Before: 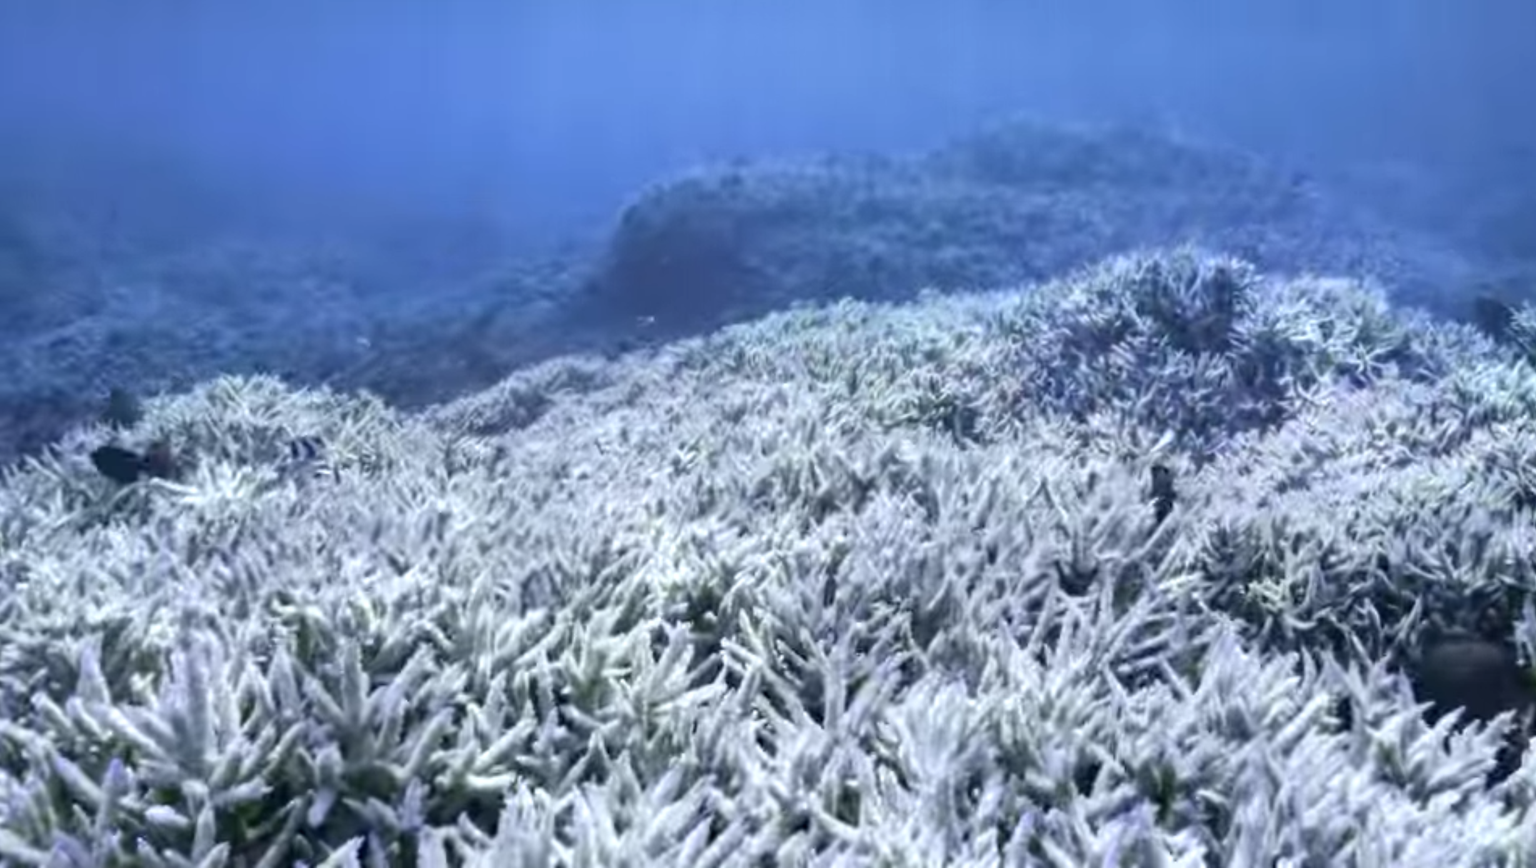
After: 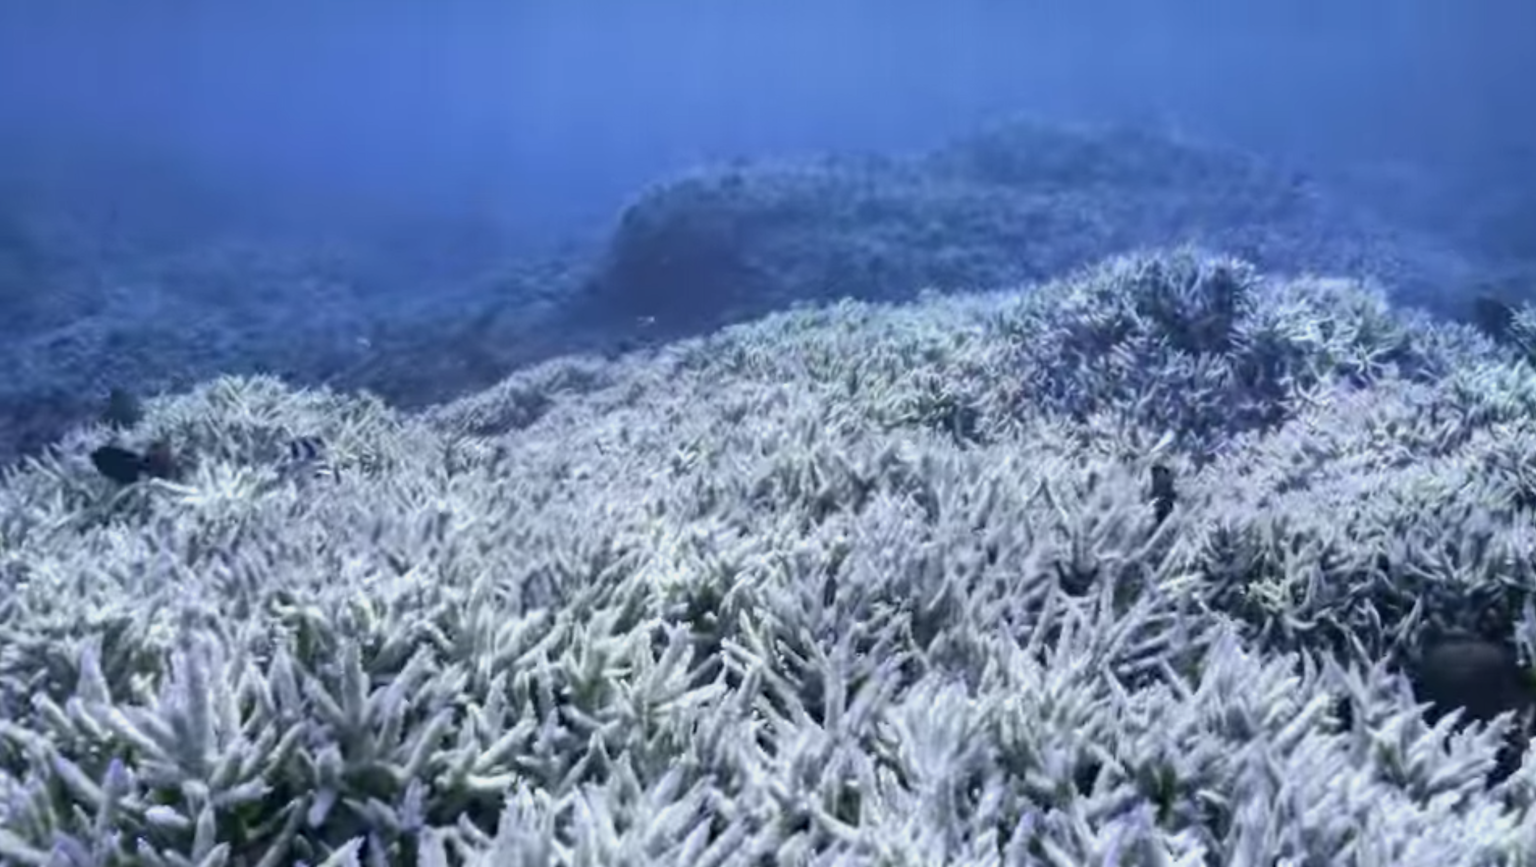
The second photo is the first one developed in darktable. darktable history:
exposure: exposure -0.242 EV, compensate highlight preservation false
